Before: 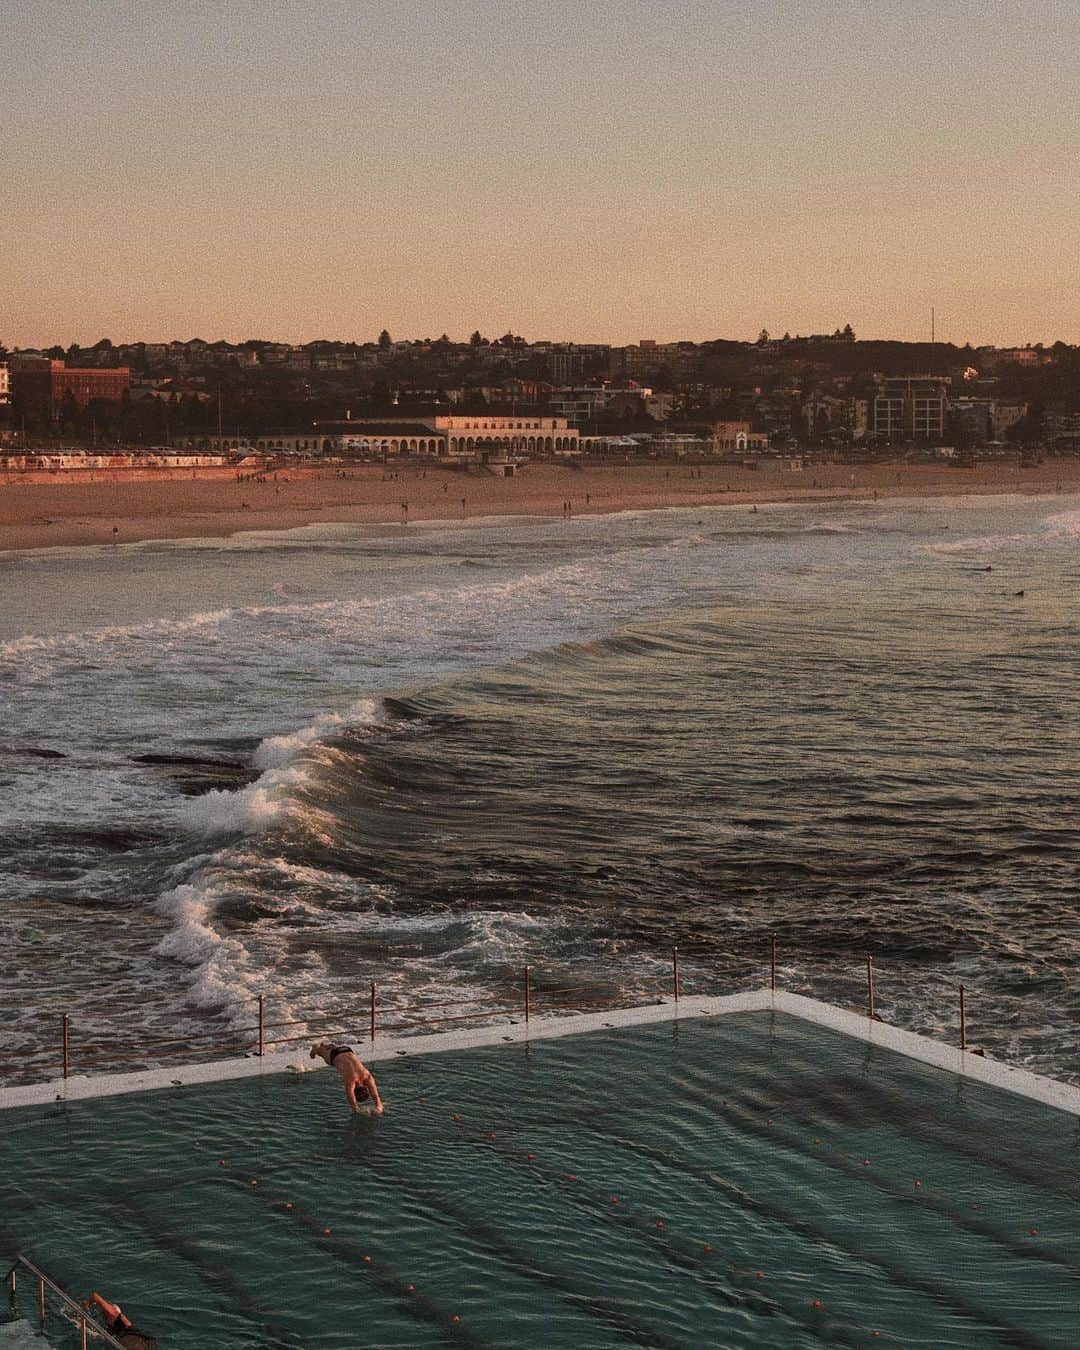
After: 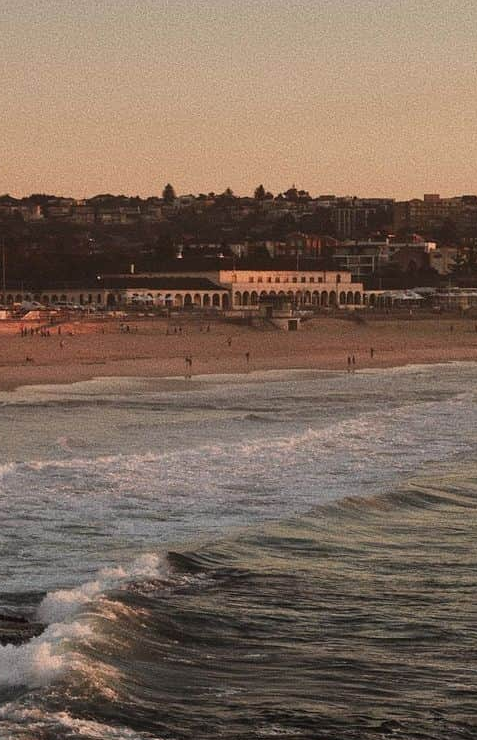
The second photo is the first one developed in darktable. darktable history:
crop: left 20.025%, top 10.882%, right 35.808%, bottom 34.256%
